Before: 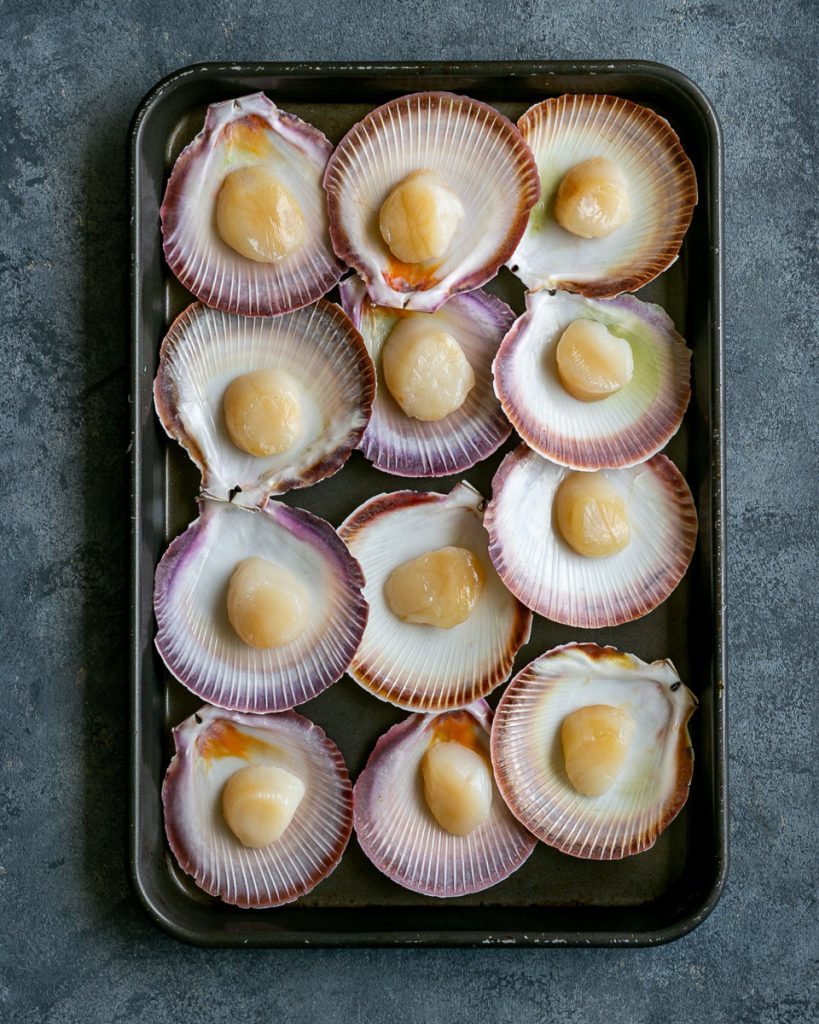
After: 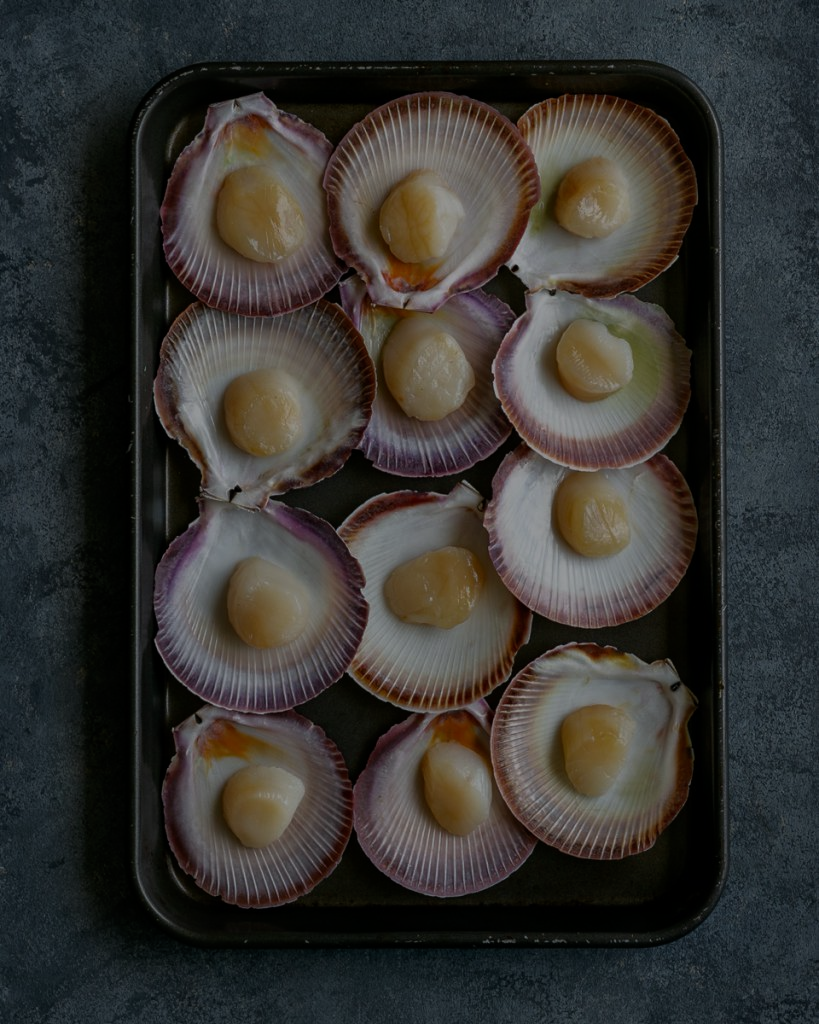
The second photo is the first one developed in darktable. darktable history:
tone equalizer: -8 EV -1.99 EV, -7 EV -1.99 EV, -6 EV -1.98 EV, -5 EV -1.98 EV, -4 EV -1.97 EV, -3 EV -1.98 EV, -2 EV -1.99 EV, -1 EV -1.61 EV, +0 EV -2 EV, edges refinement/feathering 500, mask exposure compensation -1.57 EV, preserve details no
